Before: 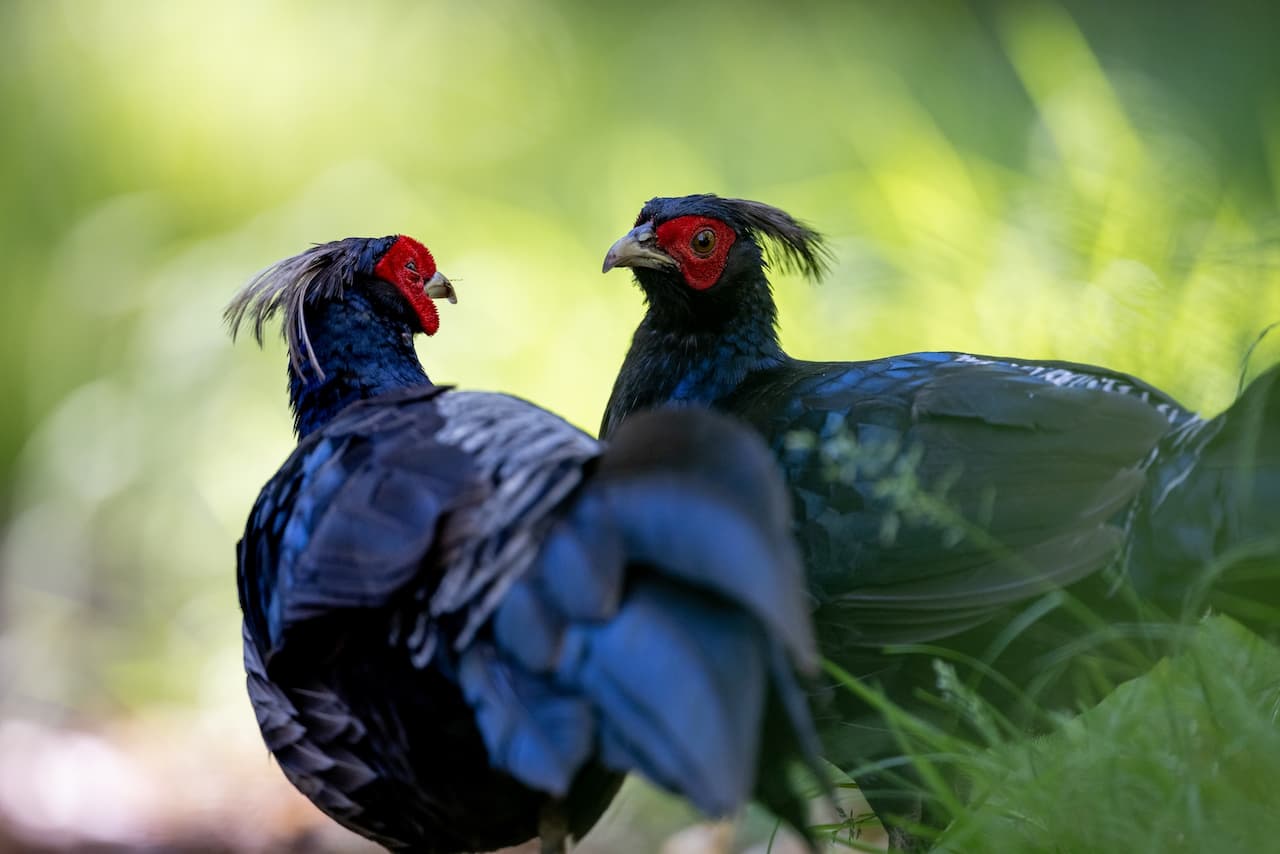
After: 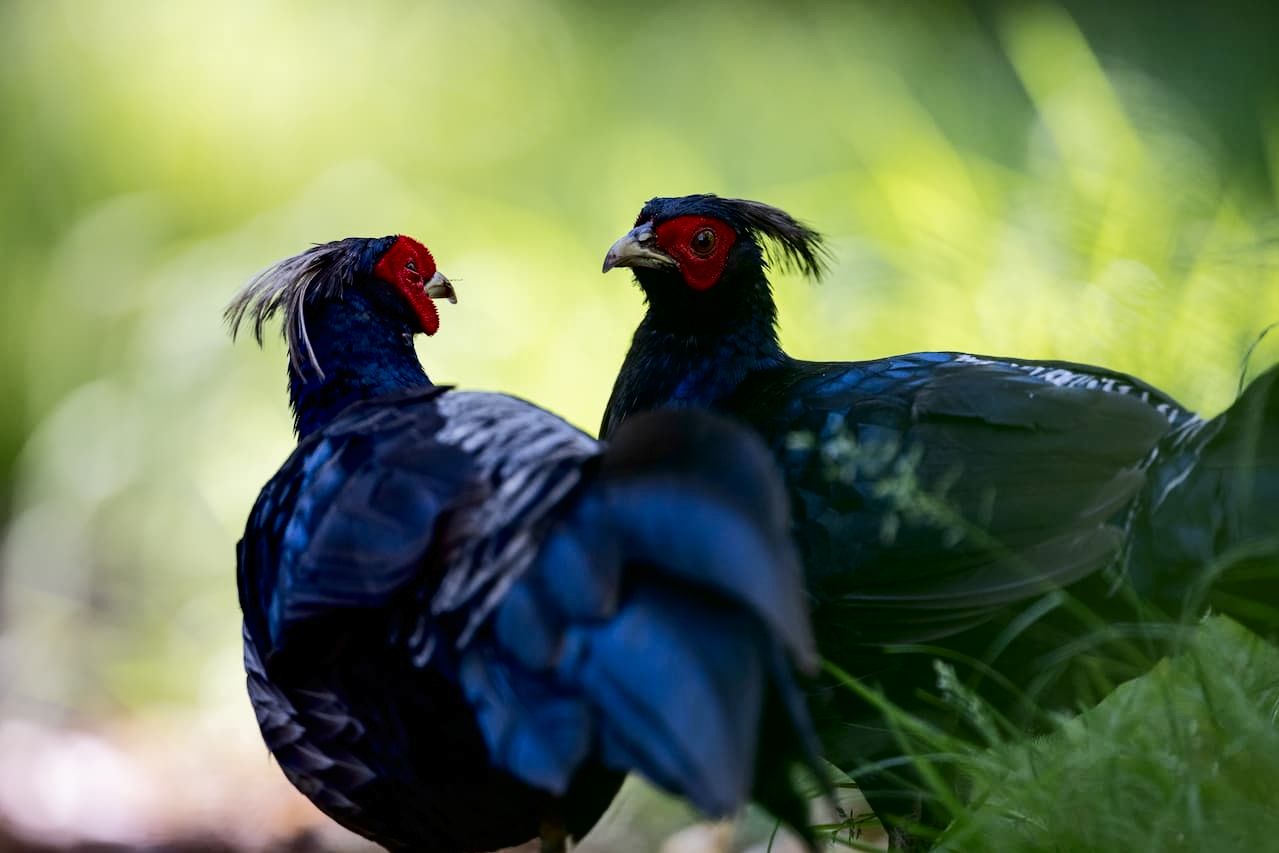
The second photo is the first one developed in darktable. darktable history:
tone curve: curves: ch0 [(0, 0) (0.003, 0.007) (0.011, 0.008) (0.025, 0.007) (0.044, 0.009) (0.069, 0.012) (0.1, 0.02) (0.136, 0.035) (0.177, 0.06) (0.224, 0.104) (0.277, 0.16) (0.335, 0.228) (0.399, 0.308) (0.468, 0.418) (0.543, 0.525) (0.623, 0.635) (0.709, 0.723) (0.801, 0.802) (0.898, 0.889) (1, 1)], color space Lab, independent channels, preserve colors none
